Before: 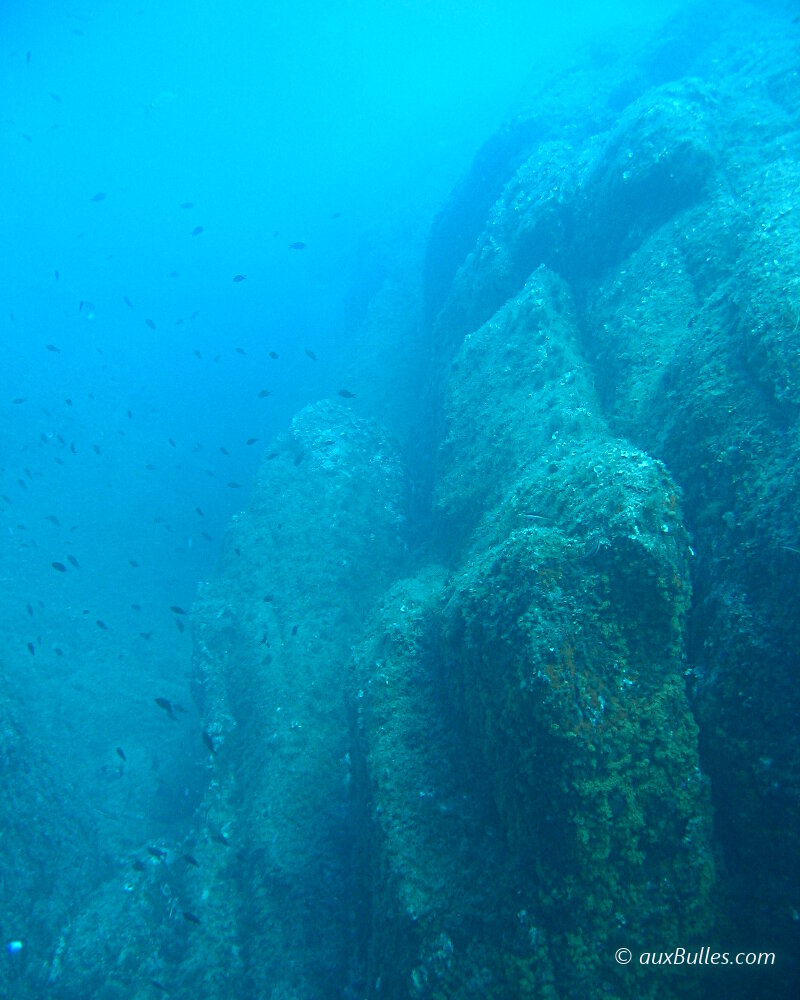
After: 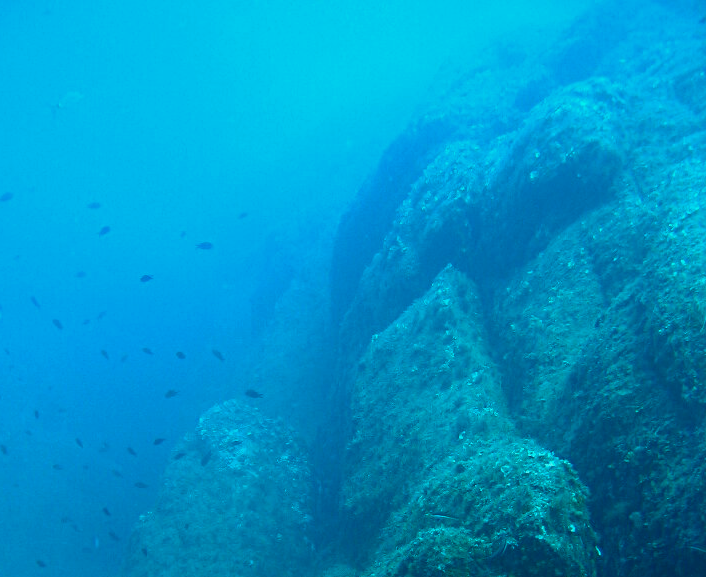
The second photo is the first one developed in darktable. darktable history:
contrast brightness saturation: contrast 0.068, brightness -0.147, saturation 0.106
exposure: exposure -0.154 EV, compensate highlight preservation false
color zones: curves: ch1 [(0, 0.708) (0.088, 0.648) (0.245, 0.187) (0.429, 0.326) (0.571, 0.498) (0.714, 0.5) (0.857, 0.5) (1, 0.708)]
crop and rotate: left 11.641%, bottom 42.238%
local contrast: mode bilateral grid, contrast 16, coarseness 35, detail 105%, midtone range 0.2
